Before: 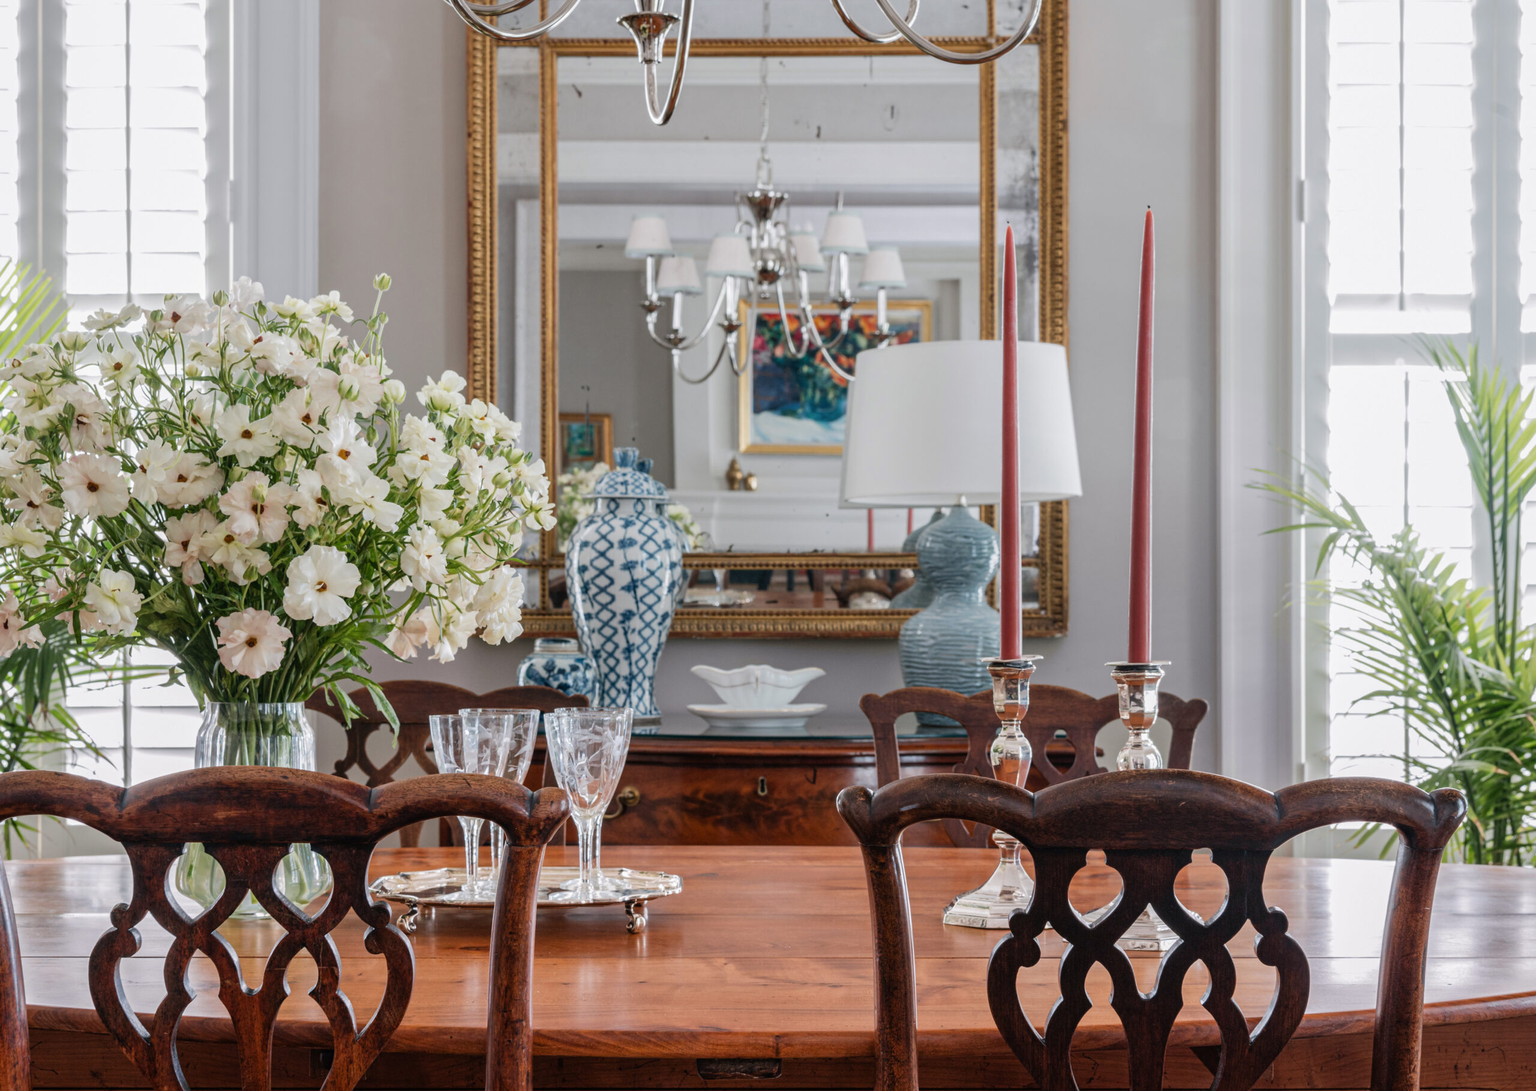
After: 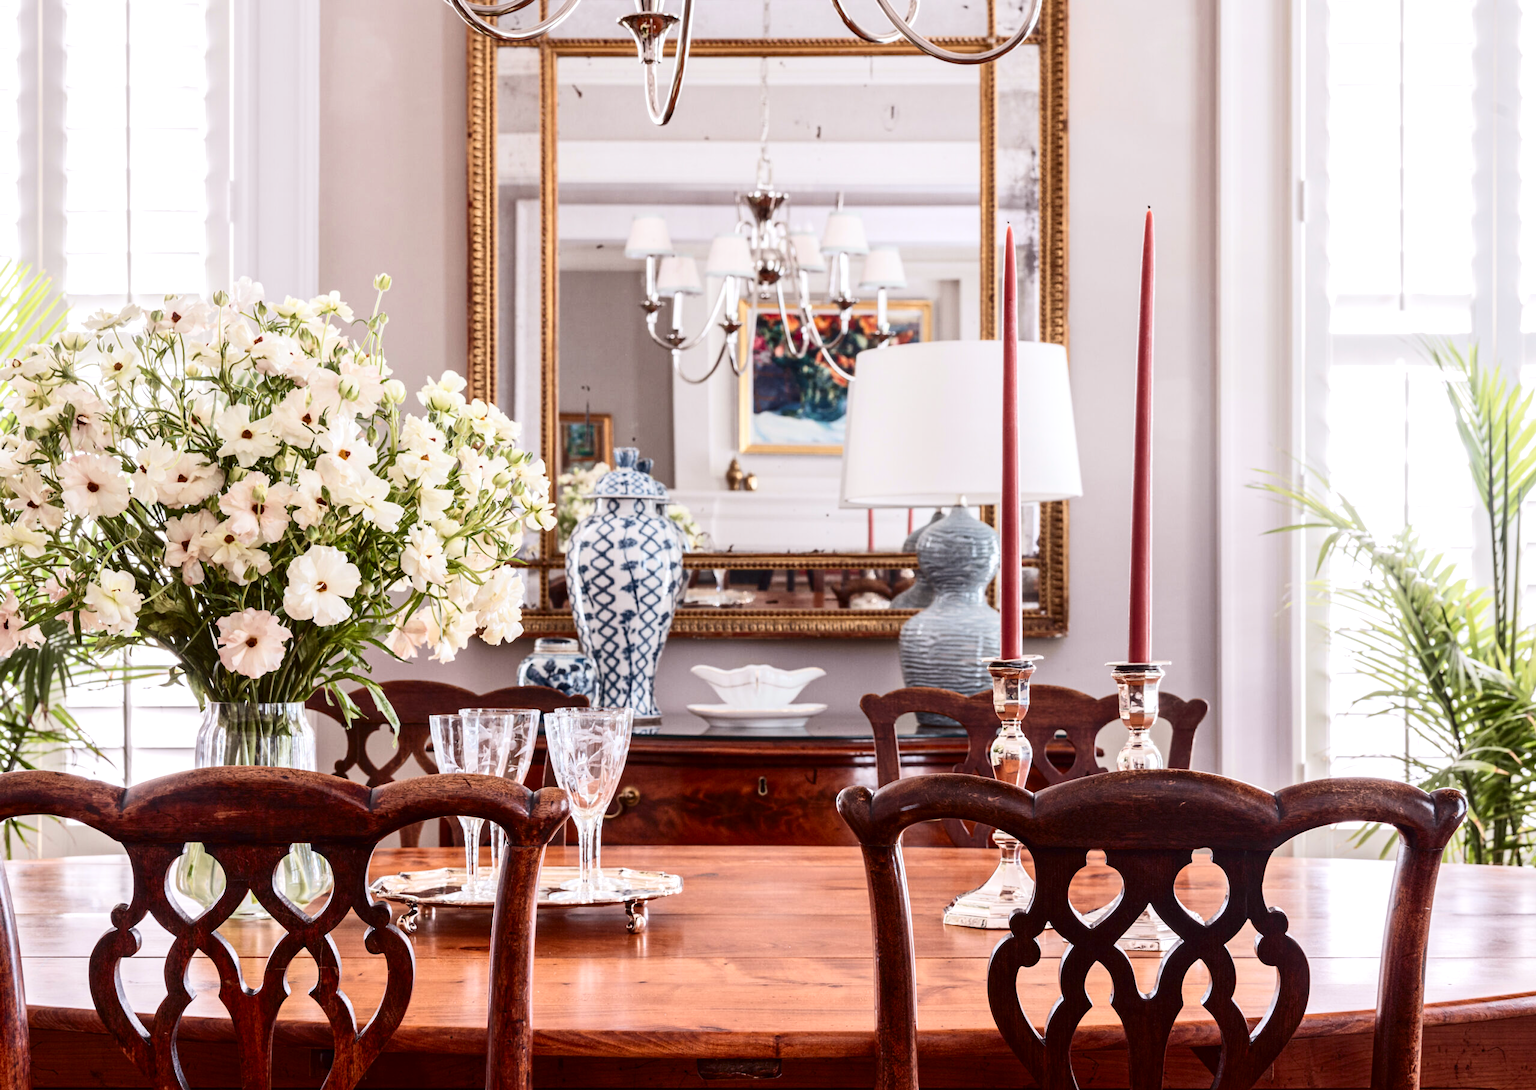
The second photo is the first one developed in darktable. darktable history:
exposure: exposure 0.367 EV, compensate highlight preservation false
rgb levels: mode RGB, independent channels, levels [[0, 0.474, 1], [0, 0.5, 1], [0, 0.5, 1]]
contrast brightness saturation: contrast 0.28
